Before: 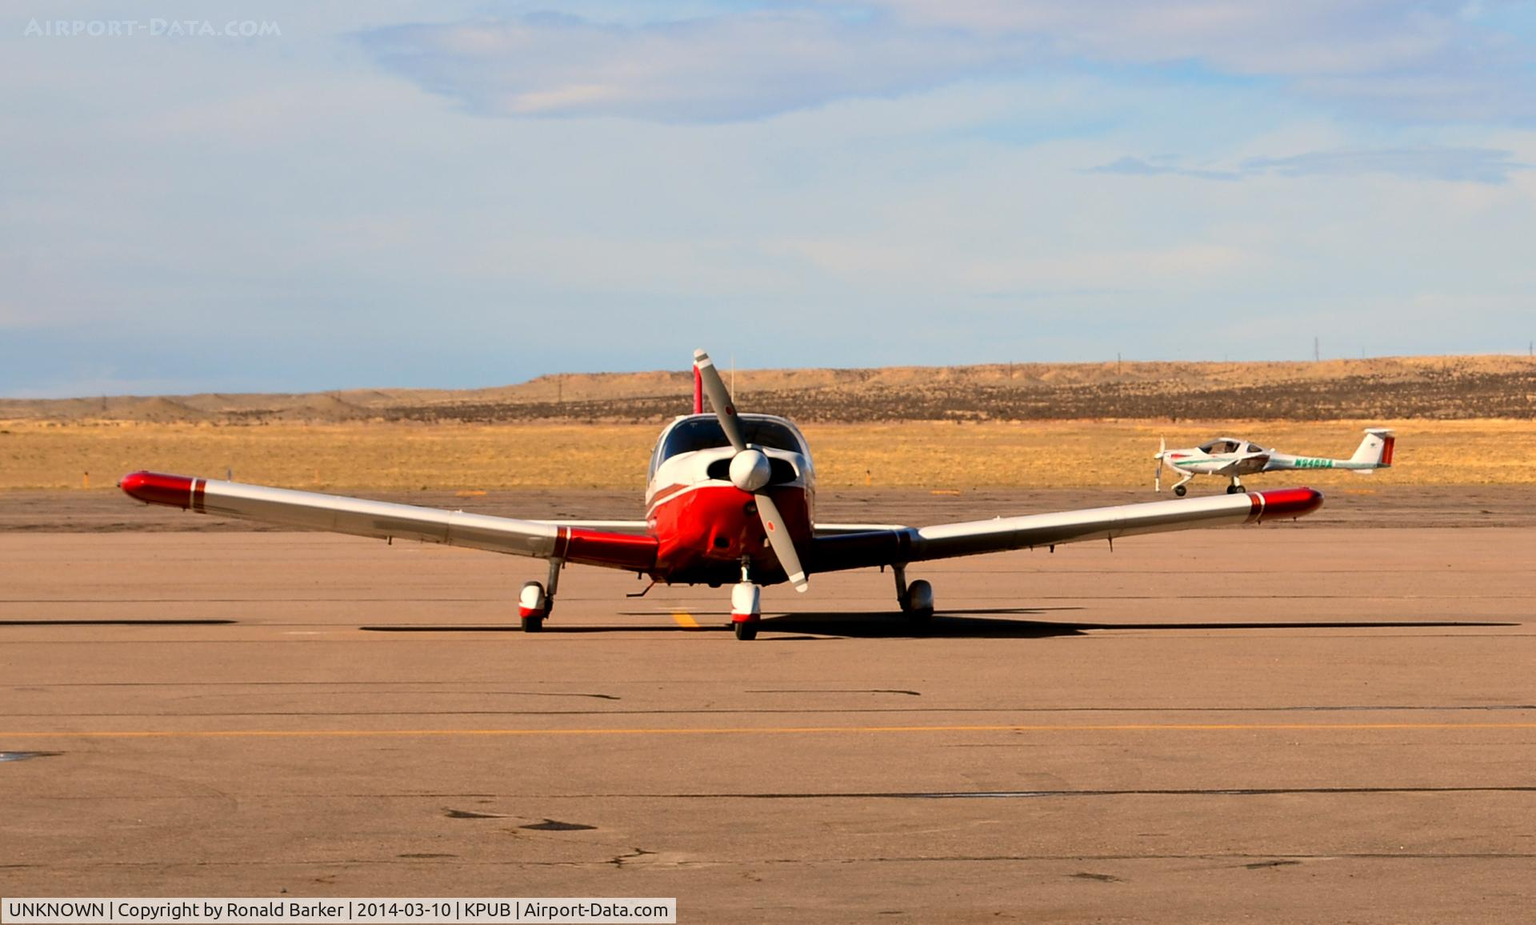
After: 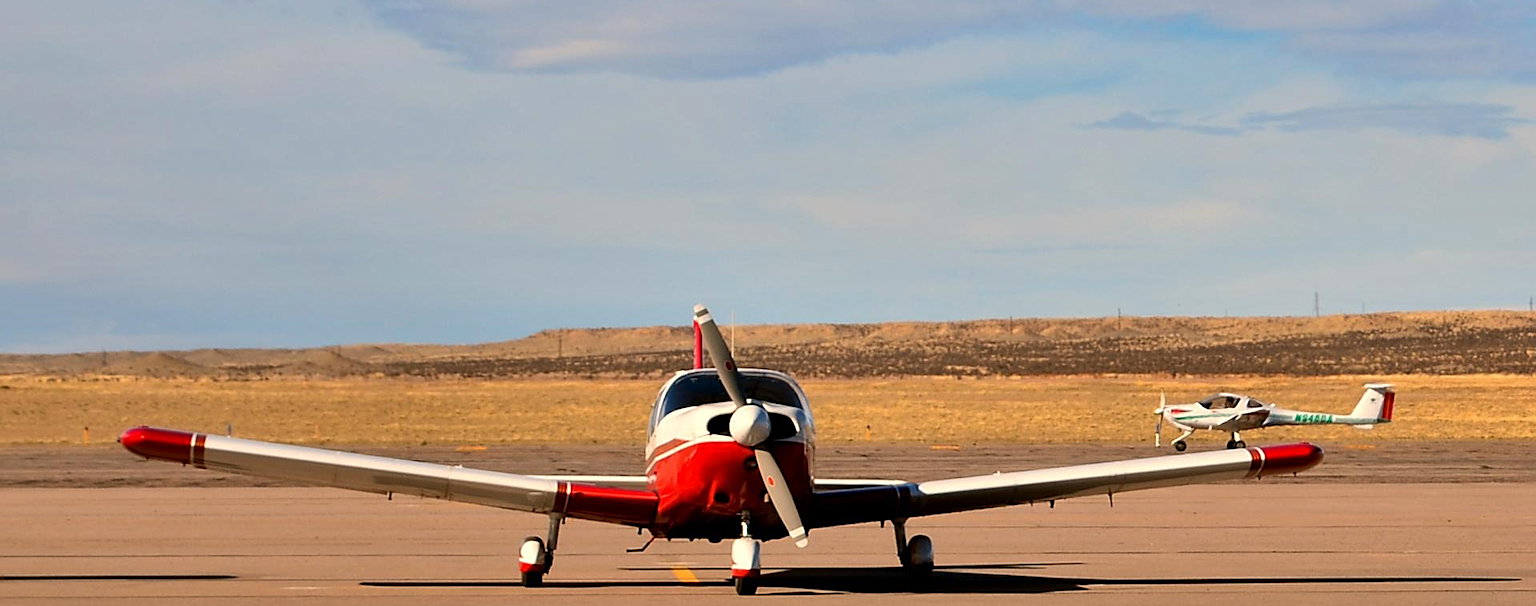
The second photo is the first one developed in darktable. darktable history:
sharpen: on, module defaults
crop and rotate: top 4.848%, bottom 29.503%
shadows and highlights: white point adjustment 0.05, highlights color adjustment 55.9%, soften with gaussian
